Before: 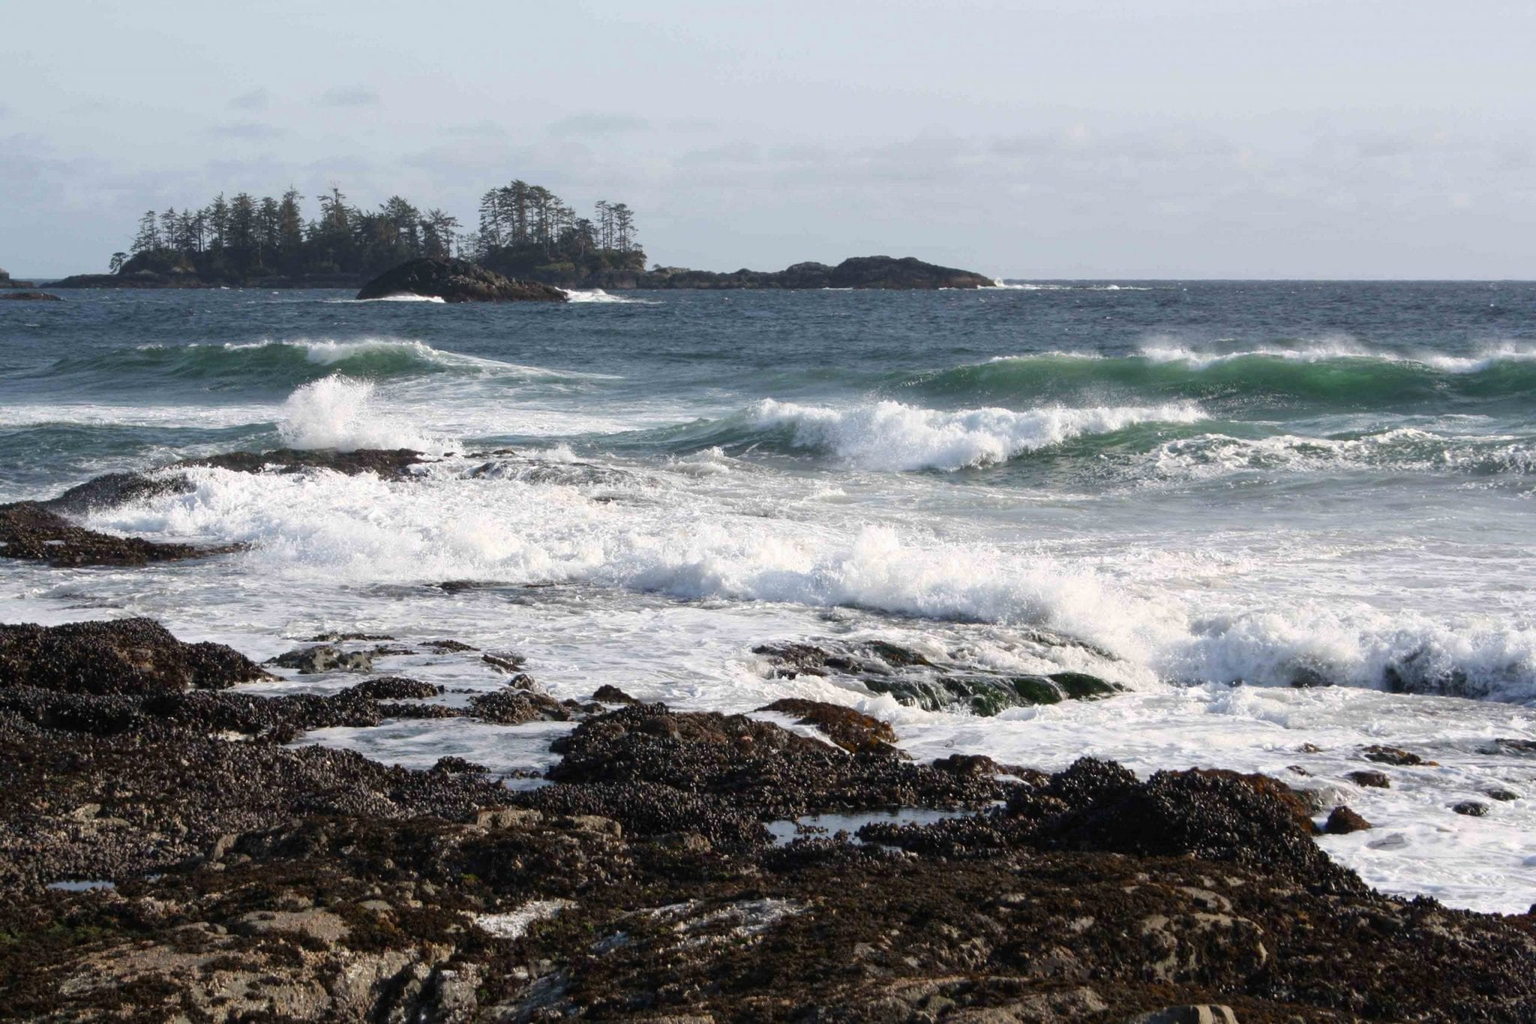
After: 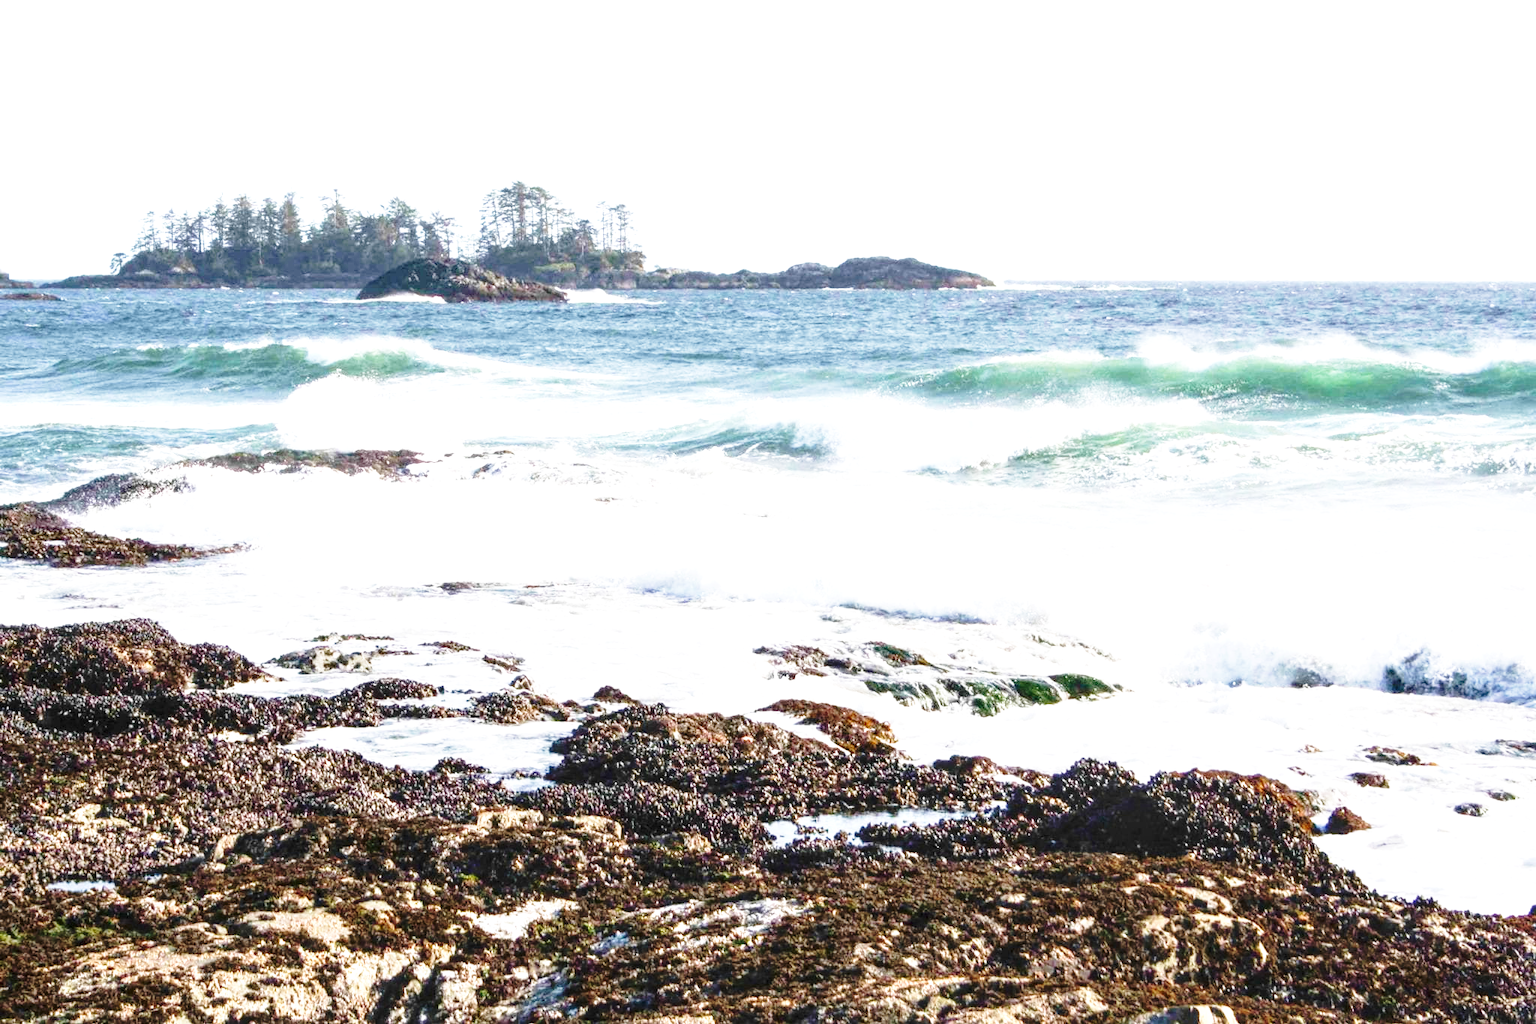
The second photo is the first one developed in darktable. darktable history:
velvia: on, module defaults
contrast brightness saturation: contrast 0.034, brightness -0.031
base curve: curves: ch0 [(0, 0) (0.032, 0.037) (0.105, 0.228) (0.435, 0.76) (0.856, 0.983) (1, 1)], preserve colors none
exposure: black level correction 0, exposure 1.663 EV, compensate highlight preservation false
local contrast: detail 130%
